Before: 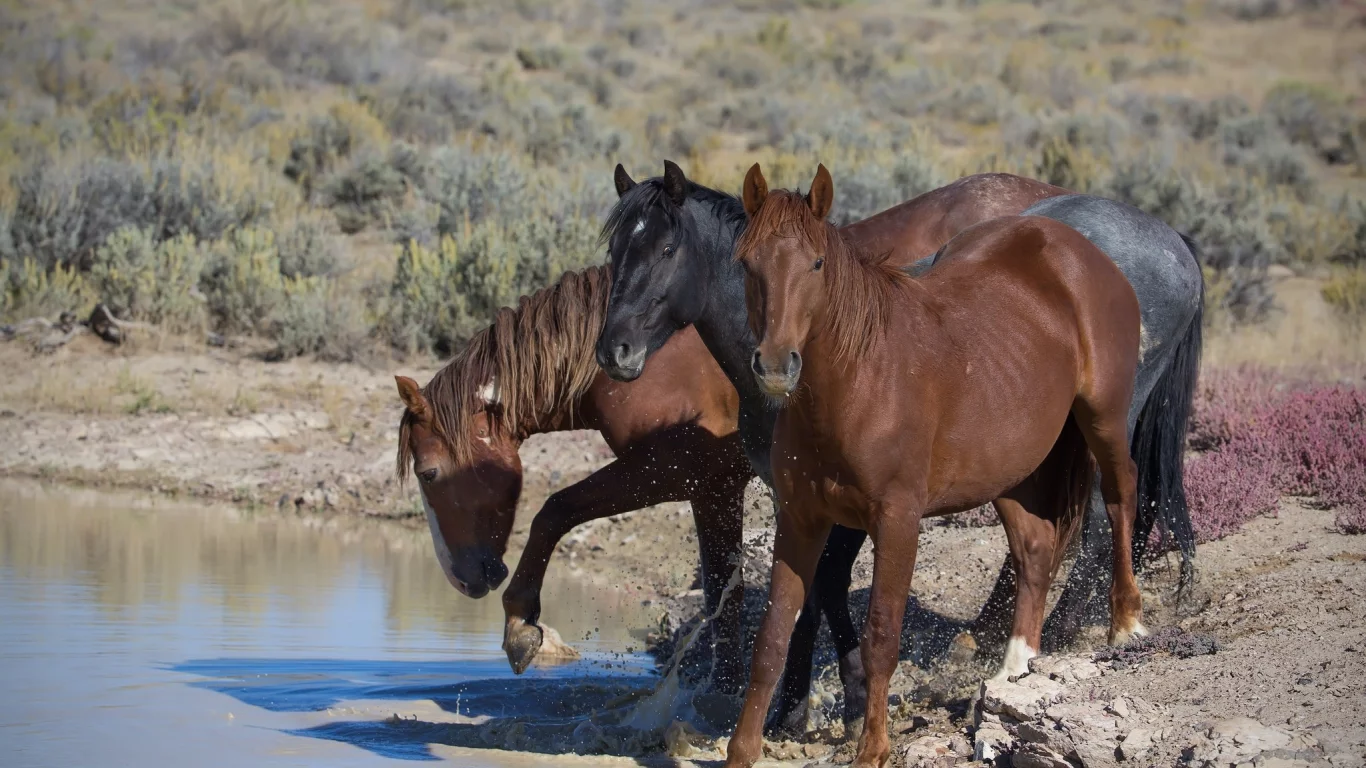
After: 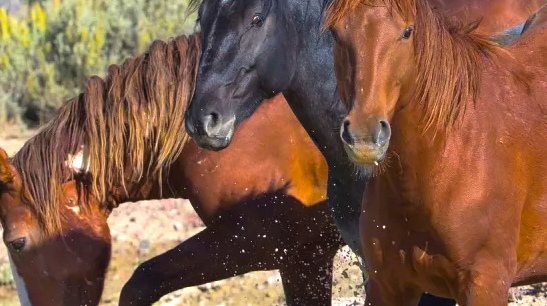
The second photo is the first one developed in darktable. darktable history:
exposure: exposure 0.951 EV, compensate highlight preservation false
crop: left 30.152%, top 30.186%, right 29.74%, bottom 29.926%
color balance rgb: perceptual saturation grading › global saturation 59.504%, perceptual saturation grading › highlights 20.853%, perceptual saturation grading › shadows -49.48%, global vibrance 23.866%
